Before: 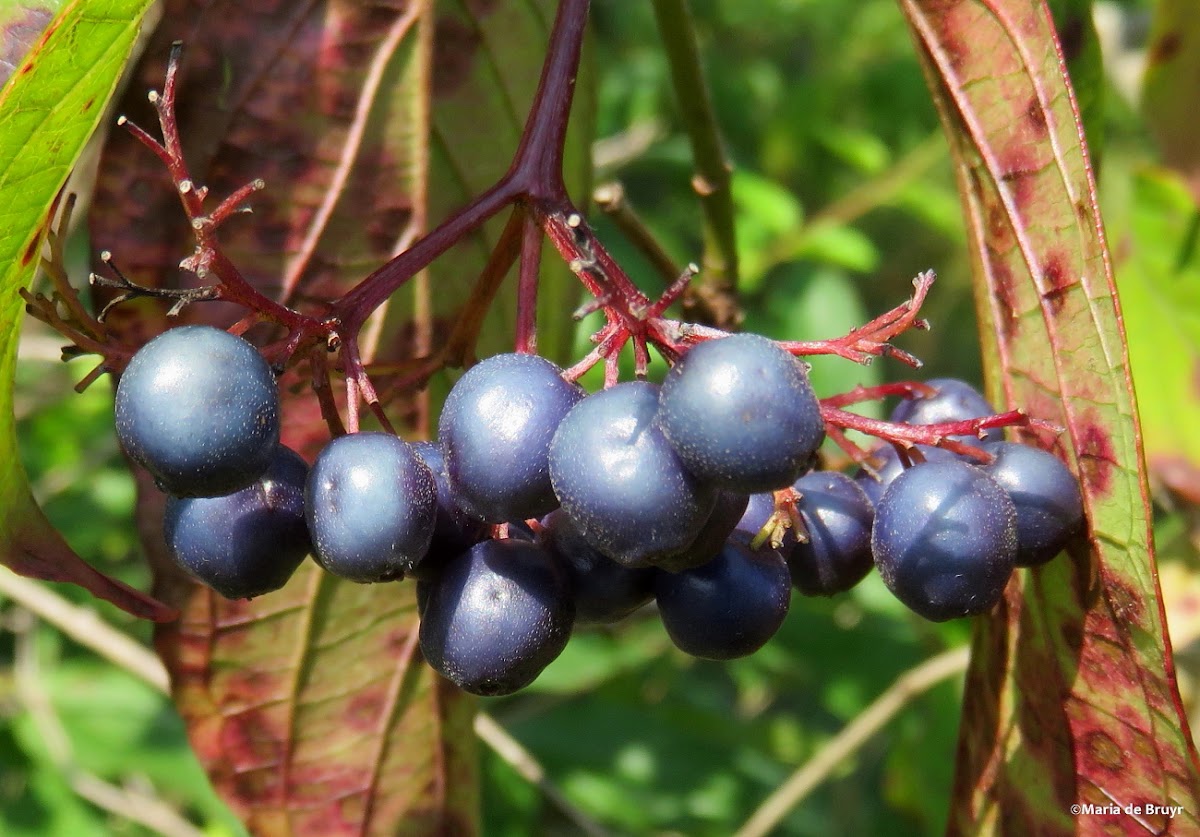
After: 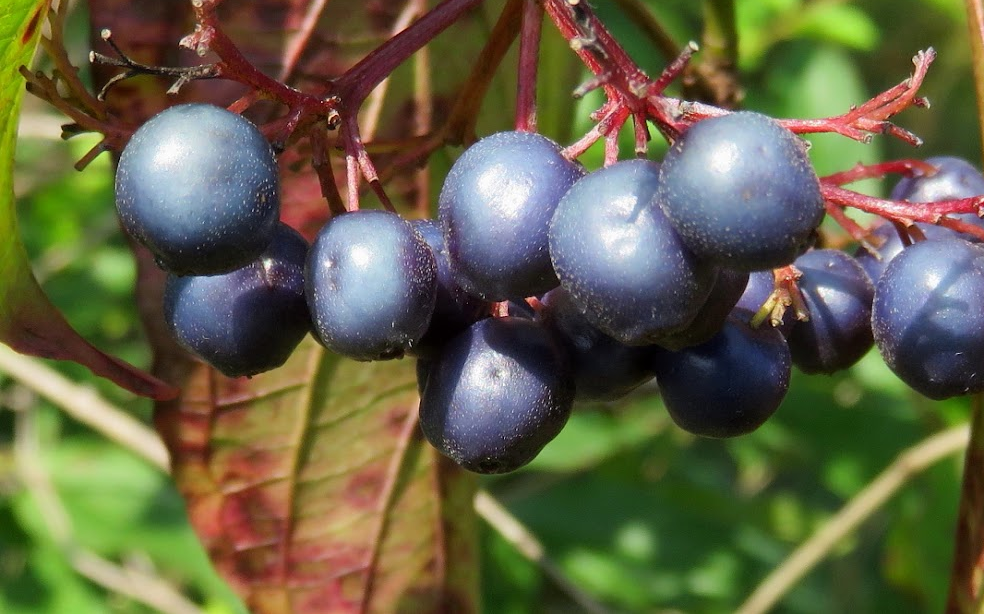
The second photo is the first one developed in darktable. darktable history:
exposure: compensate highlight preservation false
crop: top 26.531%, right 17.959%
